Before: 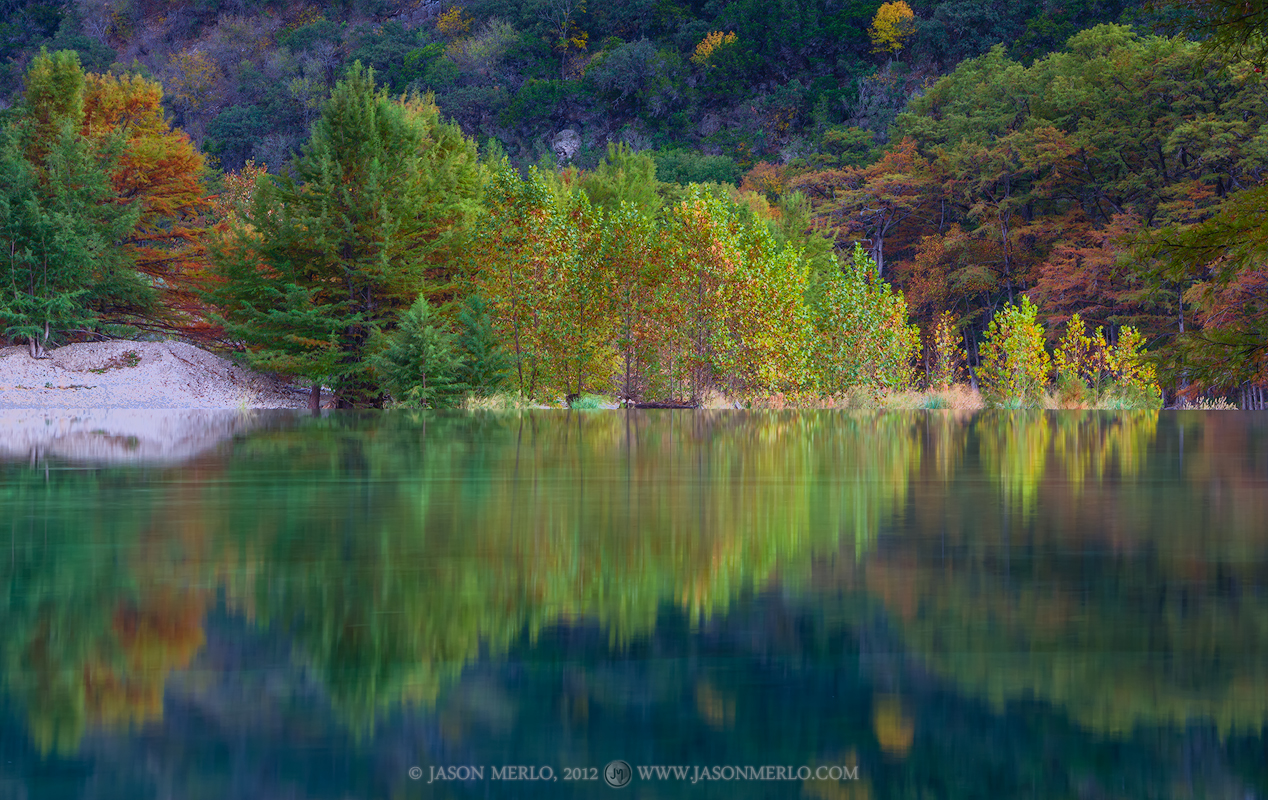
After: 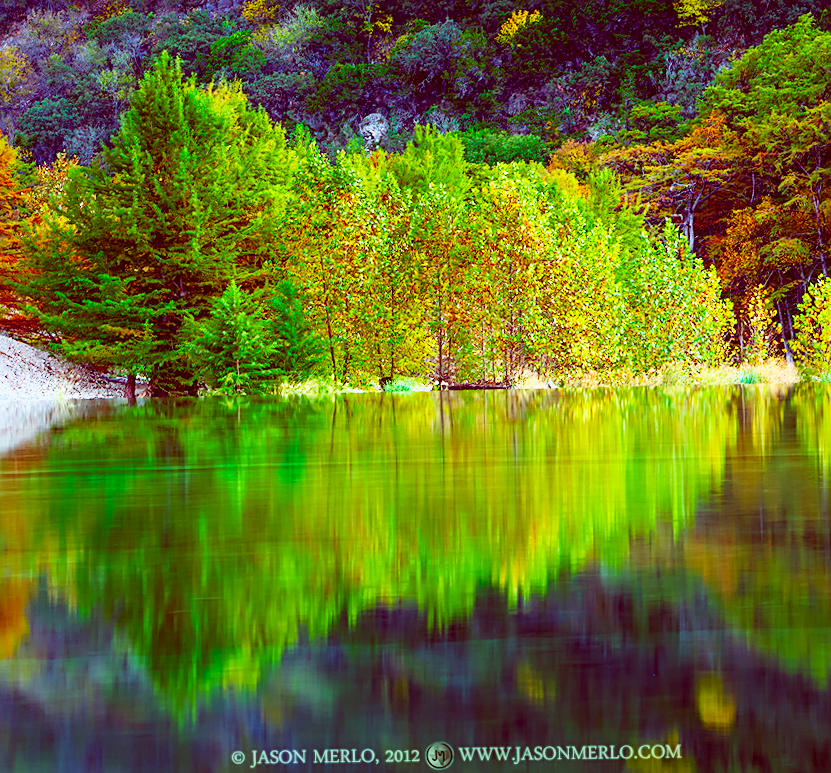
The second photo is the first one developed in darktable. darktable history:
base curve: curves: ch0 [(0, 0) (0.007, 0.004) (0.027, 0.03) (0.046, 0.07) (0.207, 0.54) (0.442, 0.872) (0.673, 0.972) (1, 1)], preserve colors none
crop and rotate: left 13.409%, right 19.924%
color balance rgb: linear chroma grading › shadows -8%, linear chroma grading › global chroma 10%, perceptual saturation grading › global saturation 2%, perceptual saturation grading › highlights -2%, perceptual saturation grading › mid-tones 4%, perceptual saturation grading › shadows 8%, perceptual brilliance grading › global brilliance 2%, perceptual brilliance grading › highlights -4%, global vibrance 16%, saturation formula JzAzBz (2021)
rotate and perspective: rotation -1.32°, lens shift (horizontal) -0.031, crop left 0.015, crop right 0.985, crop top 0.047, crop bottom 0.982
contrast brightness saturation: contrast 0.1, brightness 0.02, saturation 0.02
color balance: lift [1, 1.015, 0.987, 0.985], gamma [1, 0.959, 1.042, 0.958], gain [0.927, 0.938, 1.072, 0.928], contrast 1.5%
sharpen: on, module defaults
